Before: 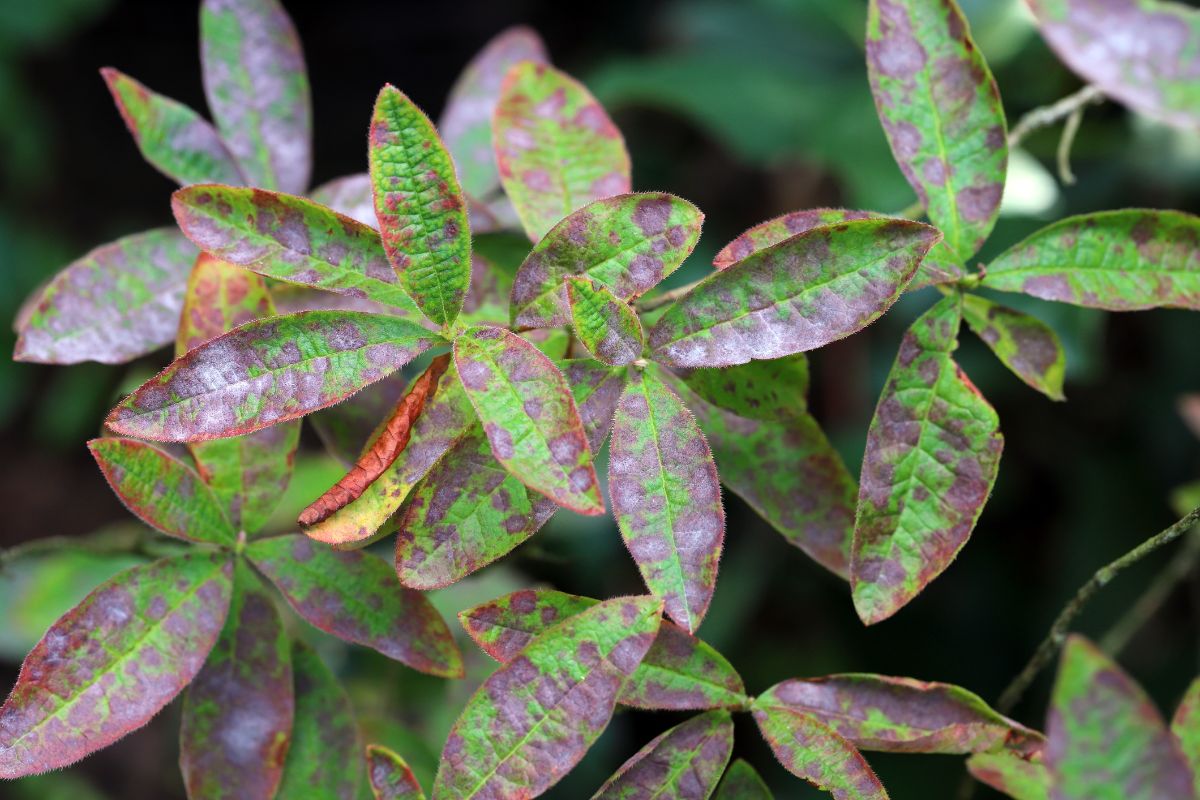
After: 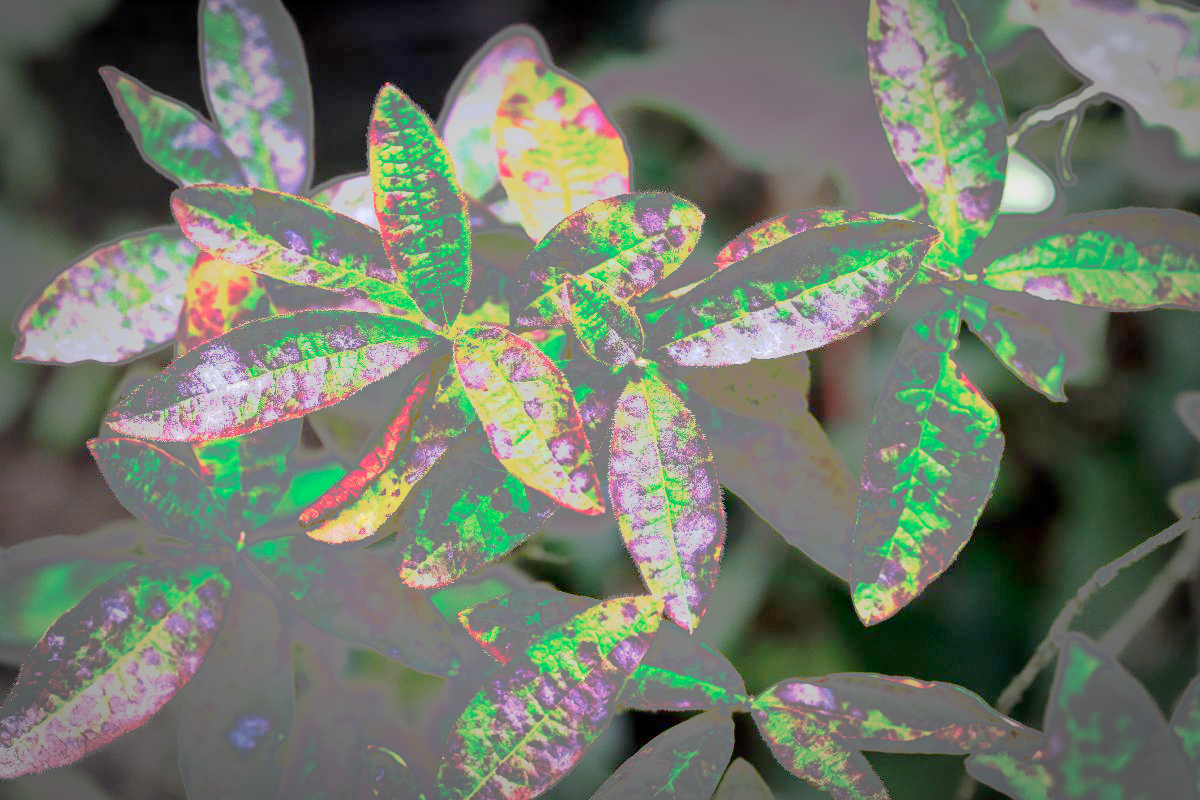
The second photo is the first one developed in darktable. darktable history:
tone curve: curves: ch0 [(0, 0) (0.003, 0.011) (0.011, 0.043) (0.025, 0.133) (0.044, 0.226) (0.069, 0.303) (0.1, 0.371) (0.136, 0.429) (0.177, 0.482) (0.224, 0.516) (0.277, 0.539) (0.335, 0.535) (0.399, 0.517) (0.468, 0.498) (0.543, 0.523) (0.623, 0.655) (0.709, 0.83) (0.801, 0.827) (0.898, 0.89) (1, 1)], preserve colors none
vignetting: fall-off start 70.37%, width/height ratio 1.334
